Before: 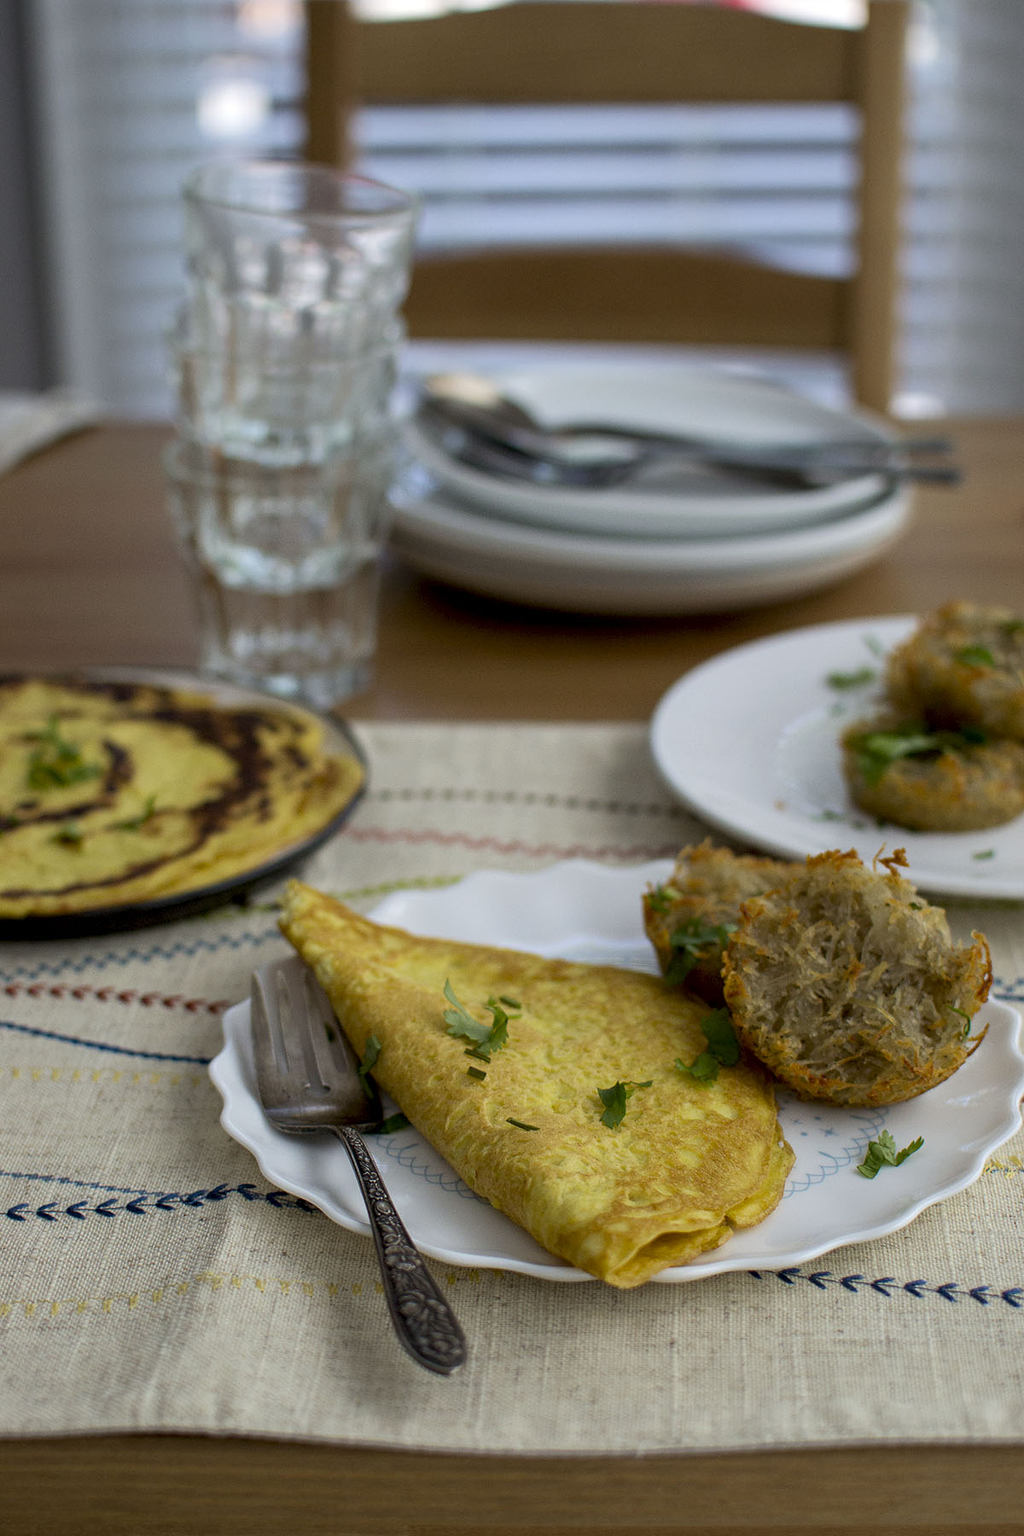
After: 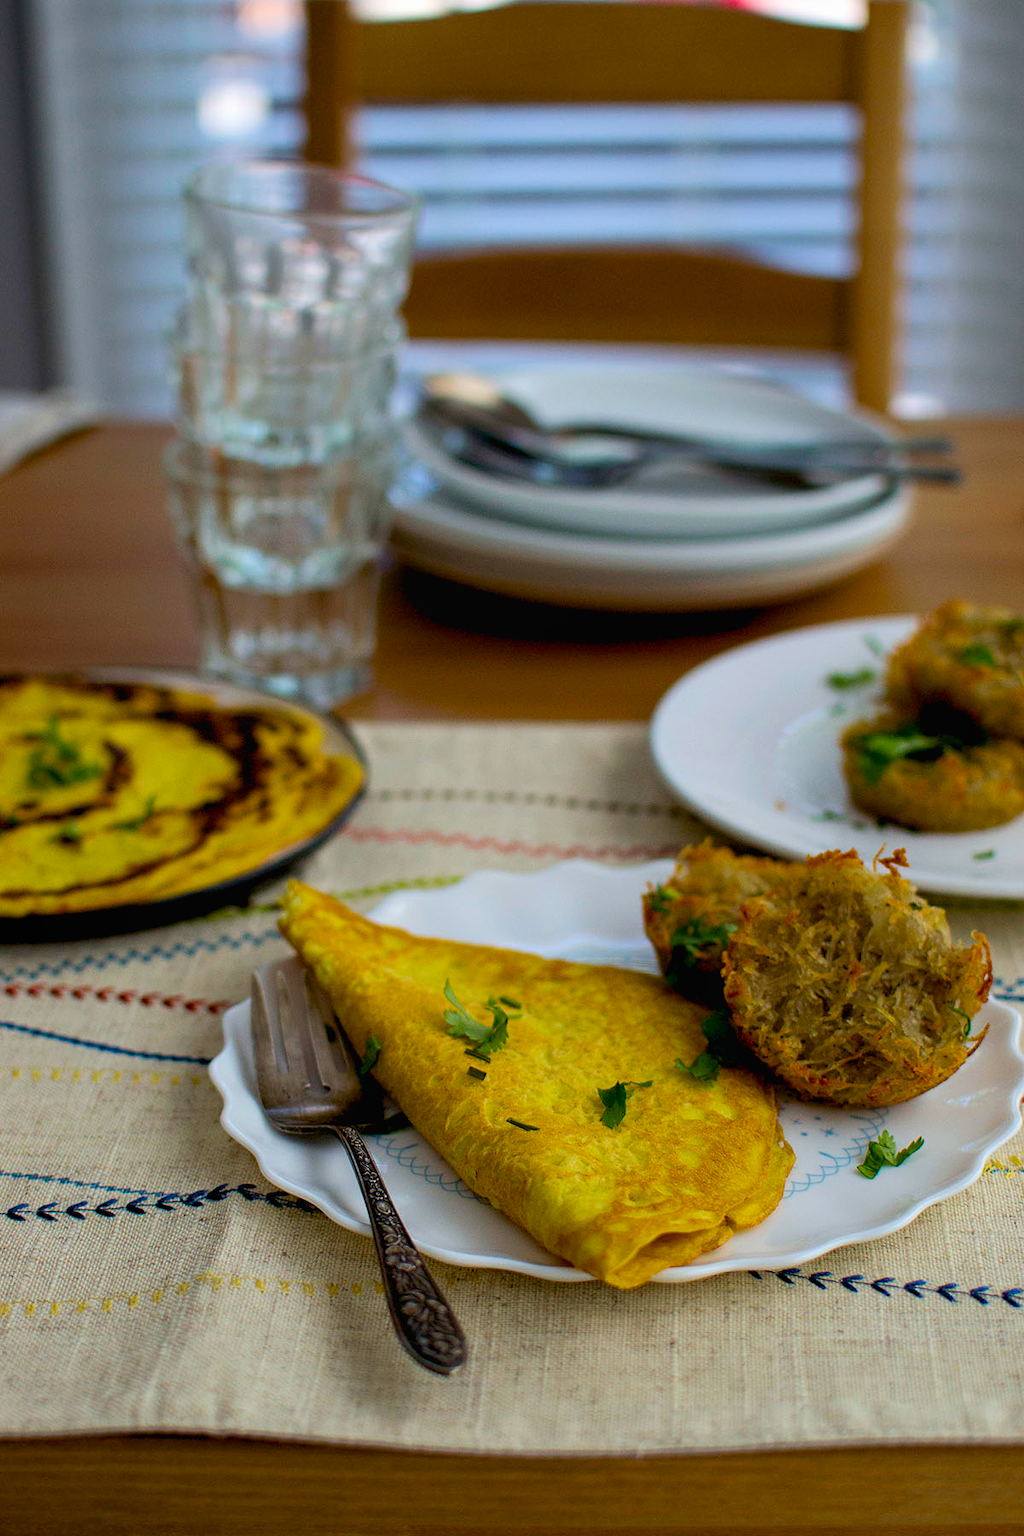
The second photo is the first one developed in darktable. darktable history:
contrast brightness saturation: contrast 0.082, saturation 0.199
local contrast: mode bilateral grid, contrast 100, coarseness 99, detail 89%, midtone range 0.2
color balance rgb: global offset › luminance -0.878%, perceptual saturation grading › global saturation 15.87%, global vibrance 20%
